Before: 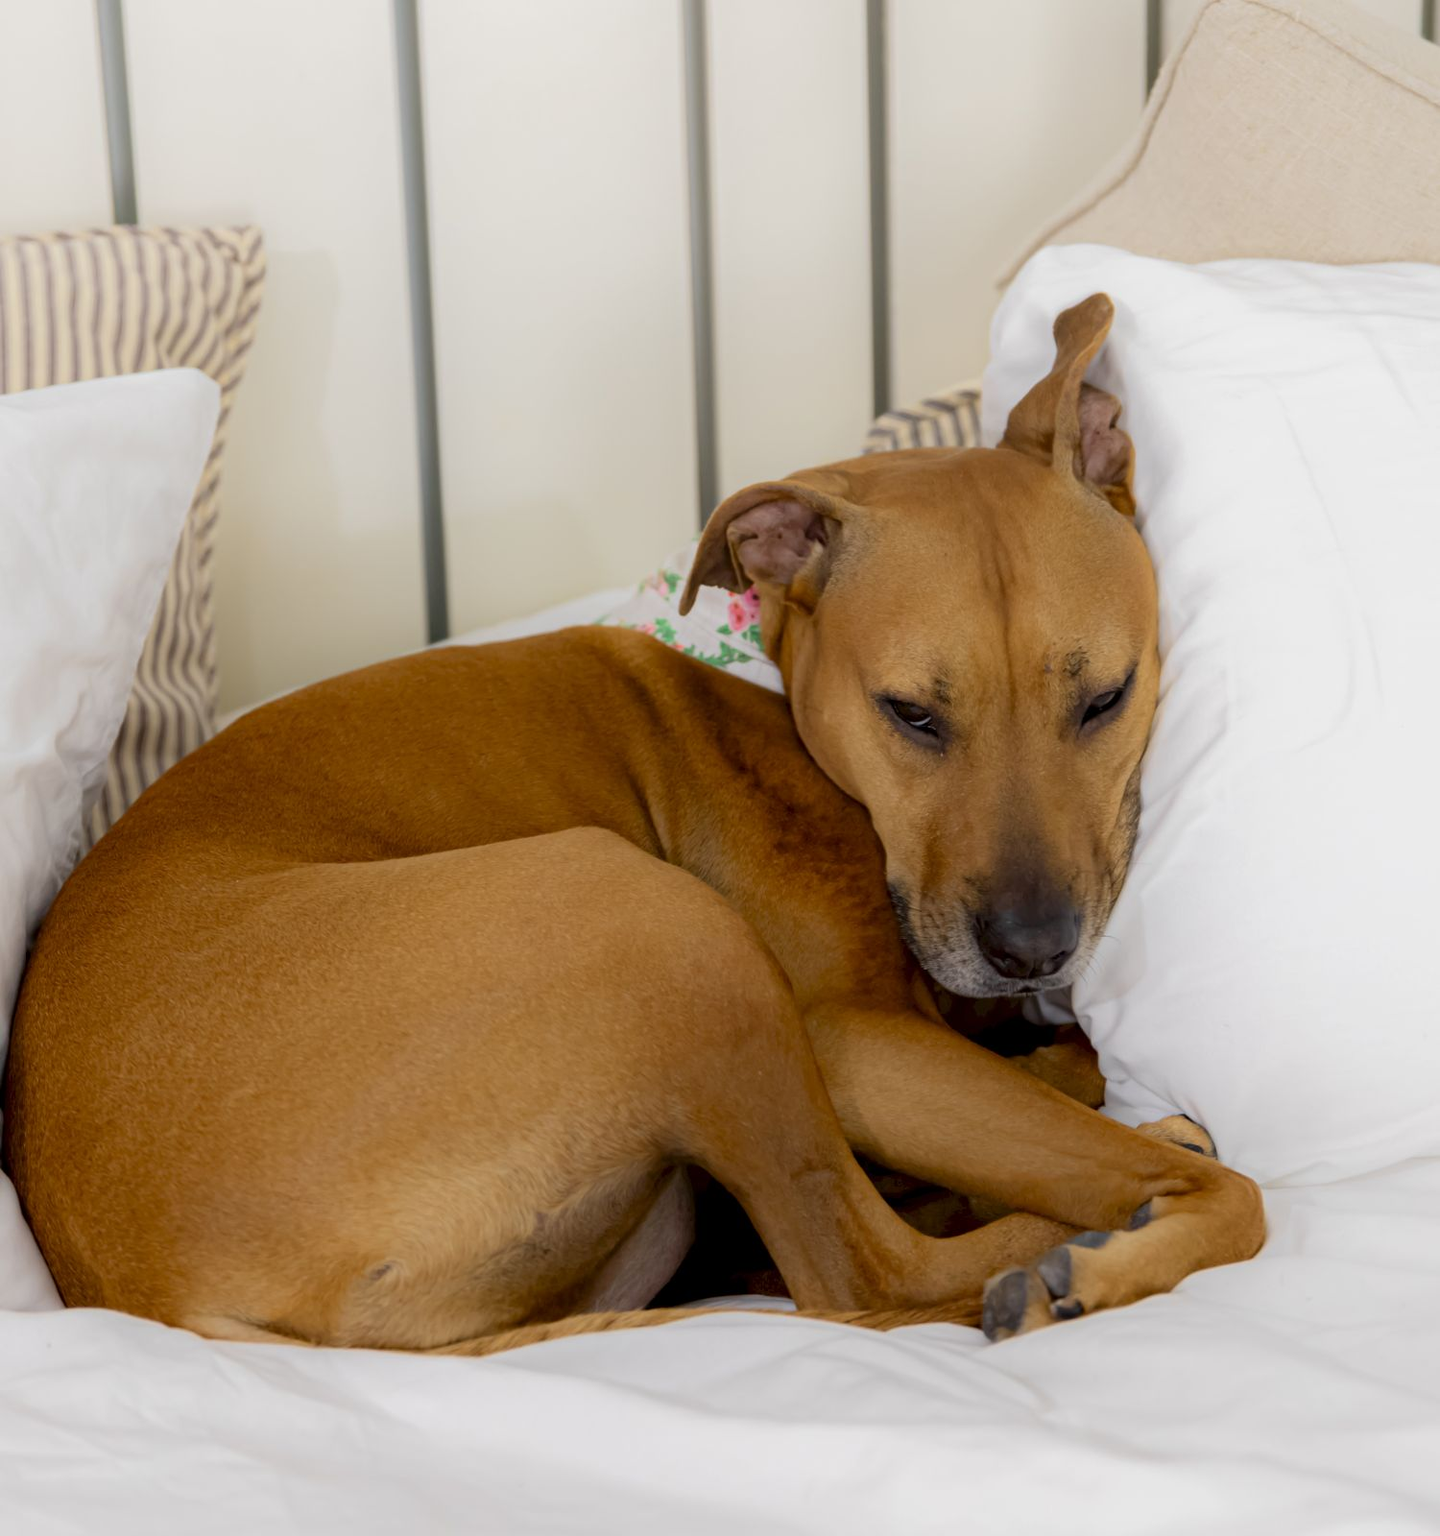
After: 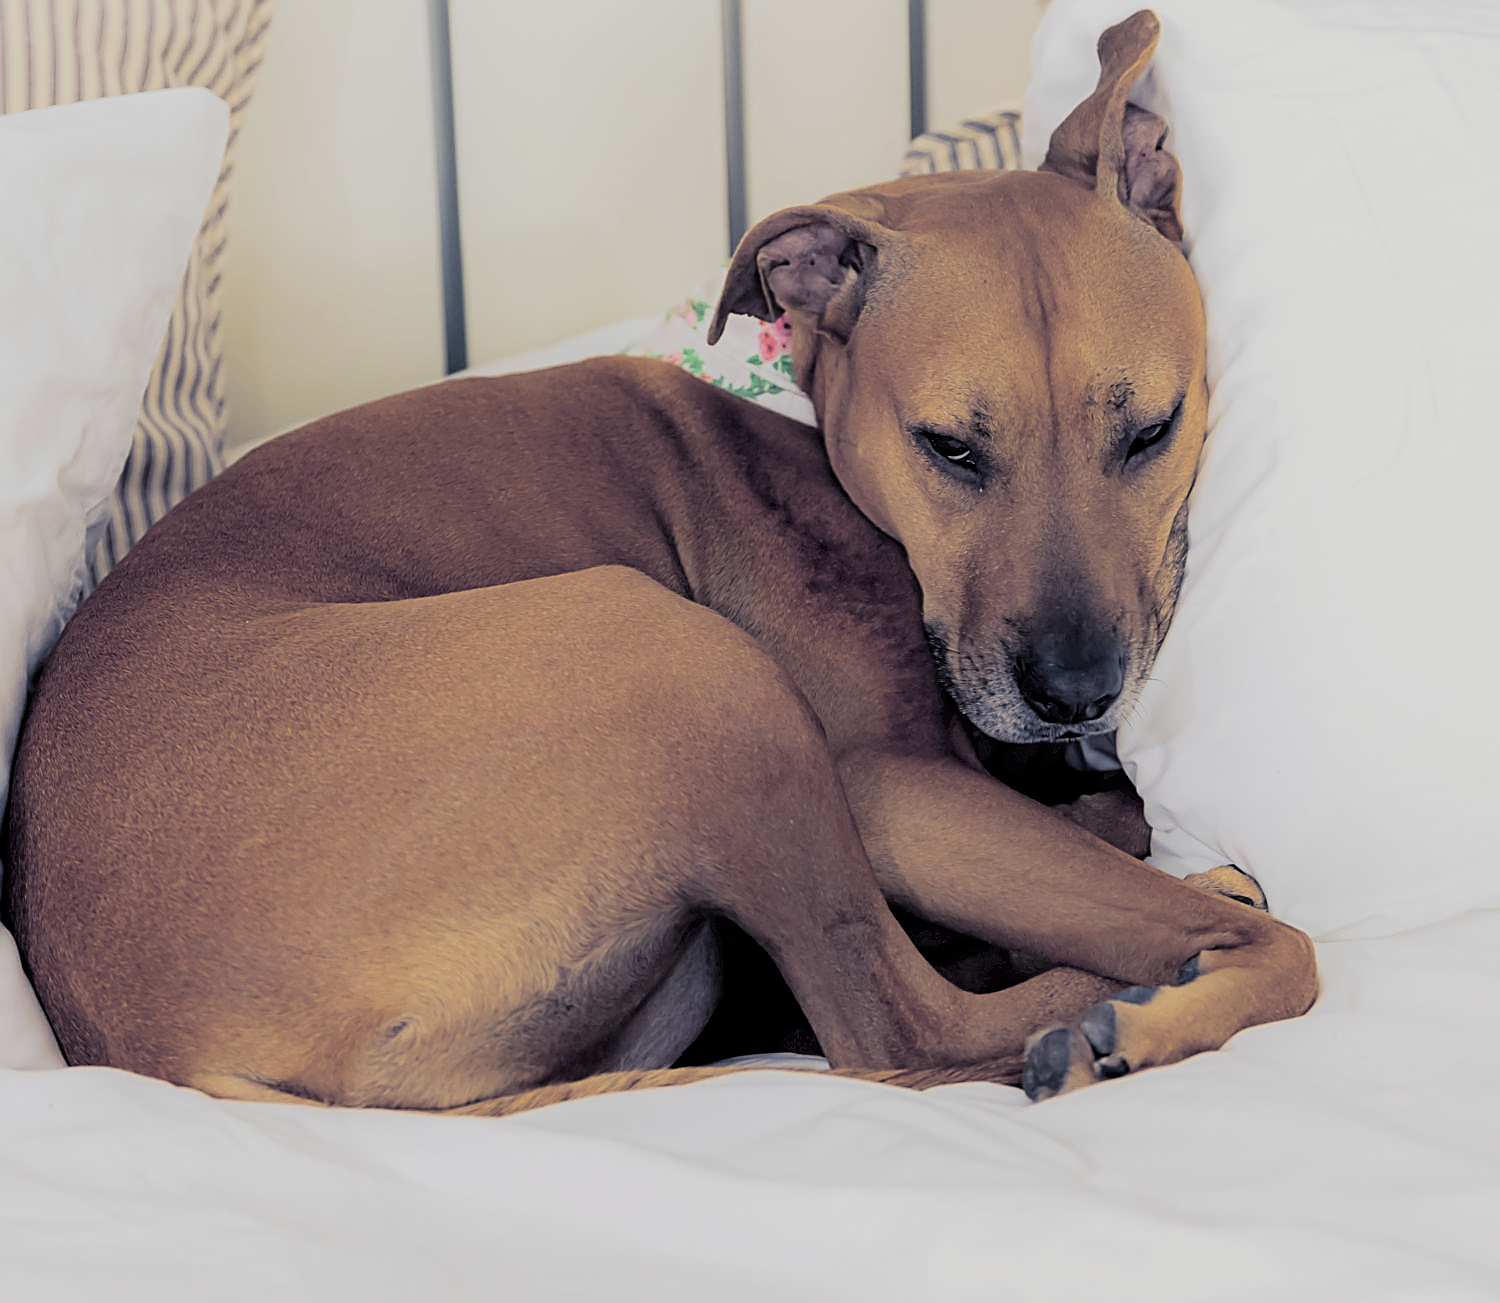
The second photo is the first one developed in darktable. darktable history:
filmic rgb: black relative exposure -8.54 EV, white relative exposure 5.52 EV, hardness 3.39, contrast 1.016
exposure: black level correction 0, exposure 0.5 EV, compensate highlight preservation false
sharpen: radius 1.685, amount 1.294
crop and rotate: top 18.507%
split-toning: shadows › hue 230.4°
